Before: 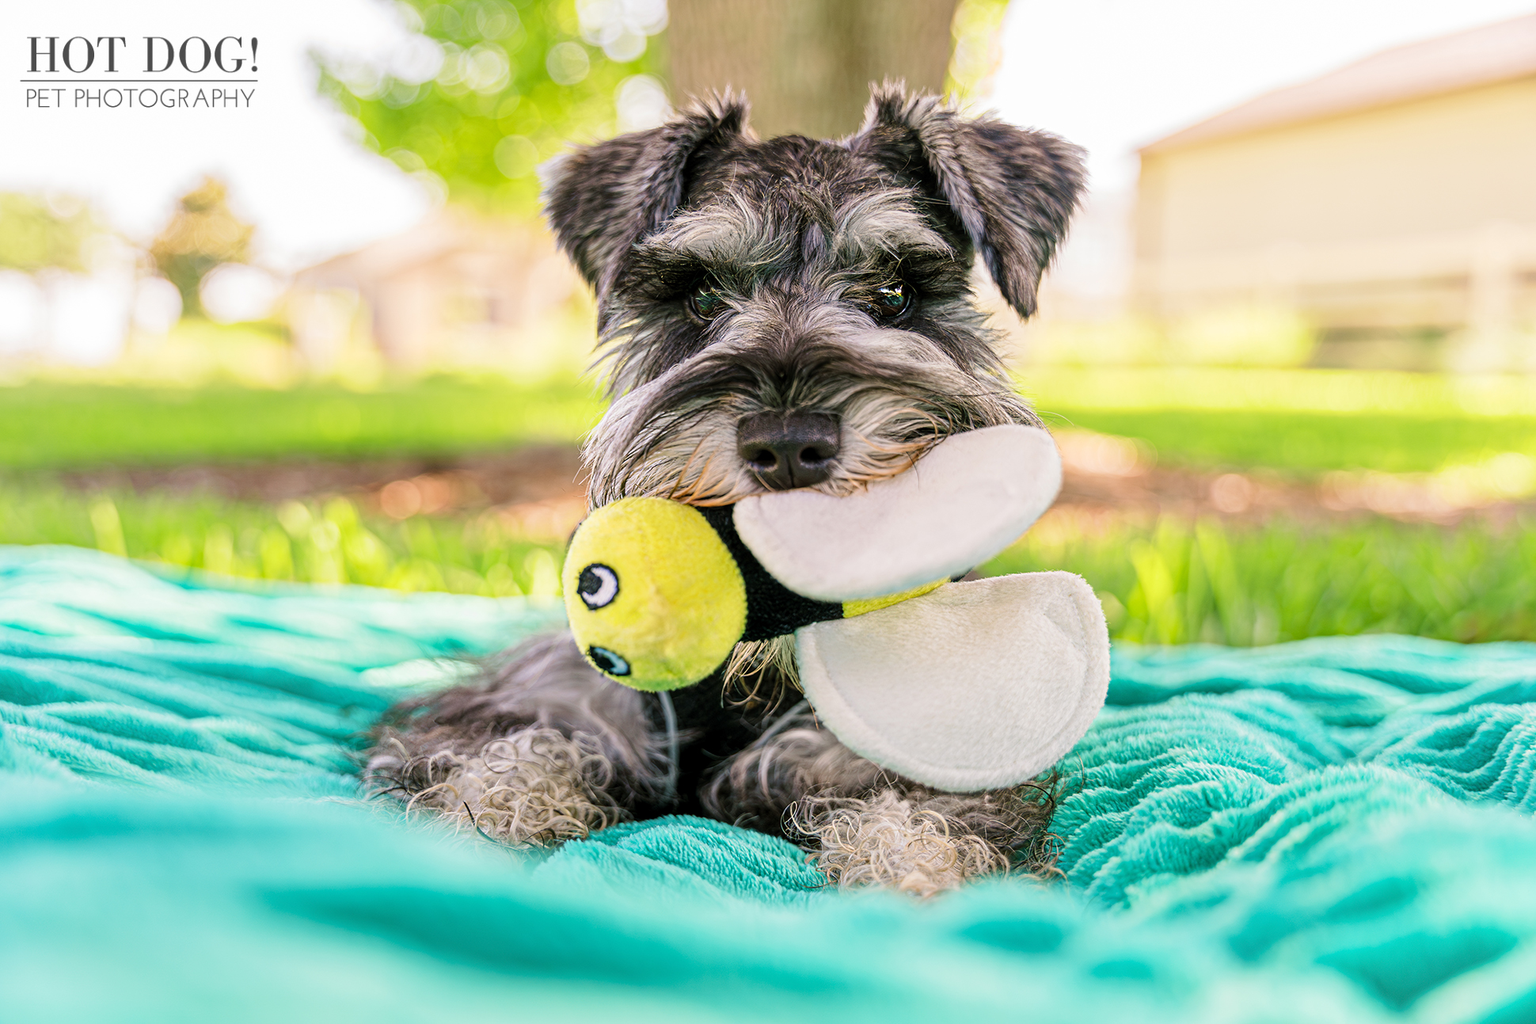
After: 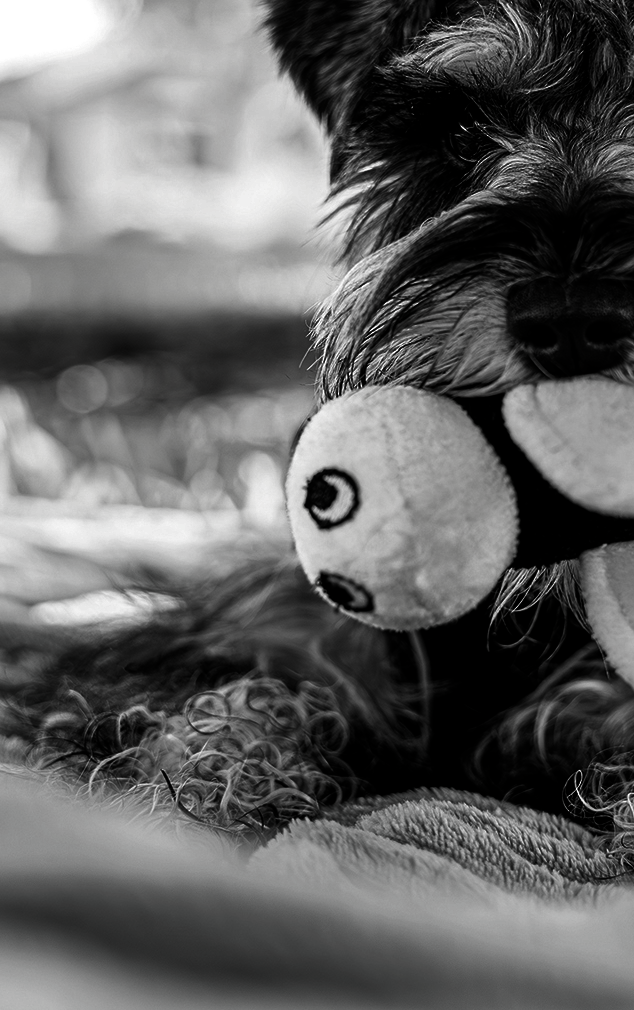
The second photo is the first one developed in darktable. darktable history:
contrast brightness saturation: contrast 0.017, brightness -0.998, saturation -0.994
crop and rotate: left 21.881%, top 18.865%, right 45.419%, bottom 3.001%
levels: levels [0, 0.476, 0.951]
